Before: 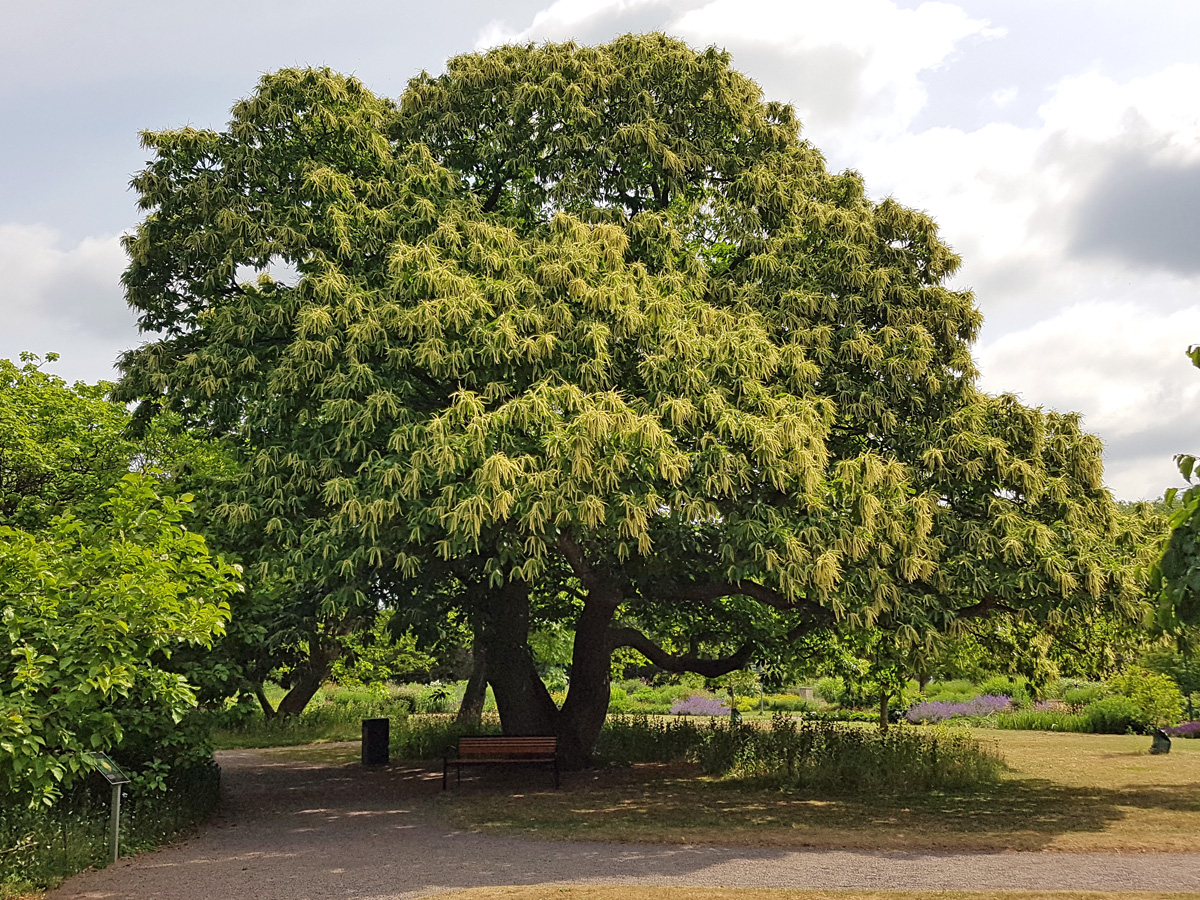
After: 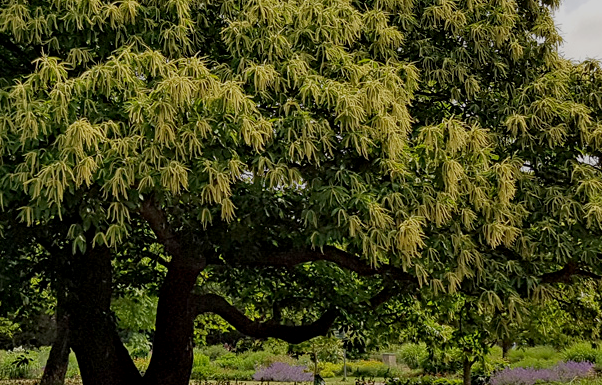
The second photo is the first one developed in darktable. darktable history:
crop: left 34.791%, top 37.136%, right 14.968%, bottom 19.991%
exposure: black level correction 0.009, exposure -0.638 EV, compensate highlight preservation false
